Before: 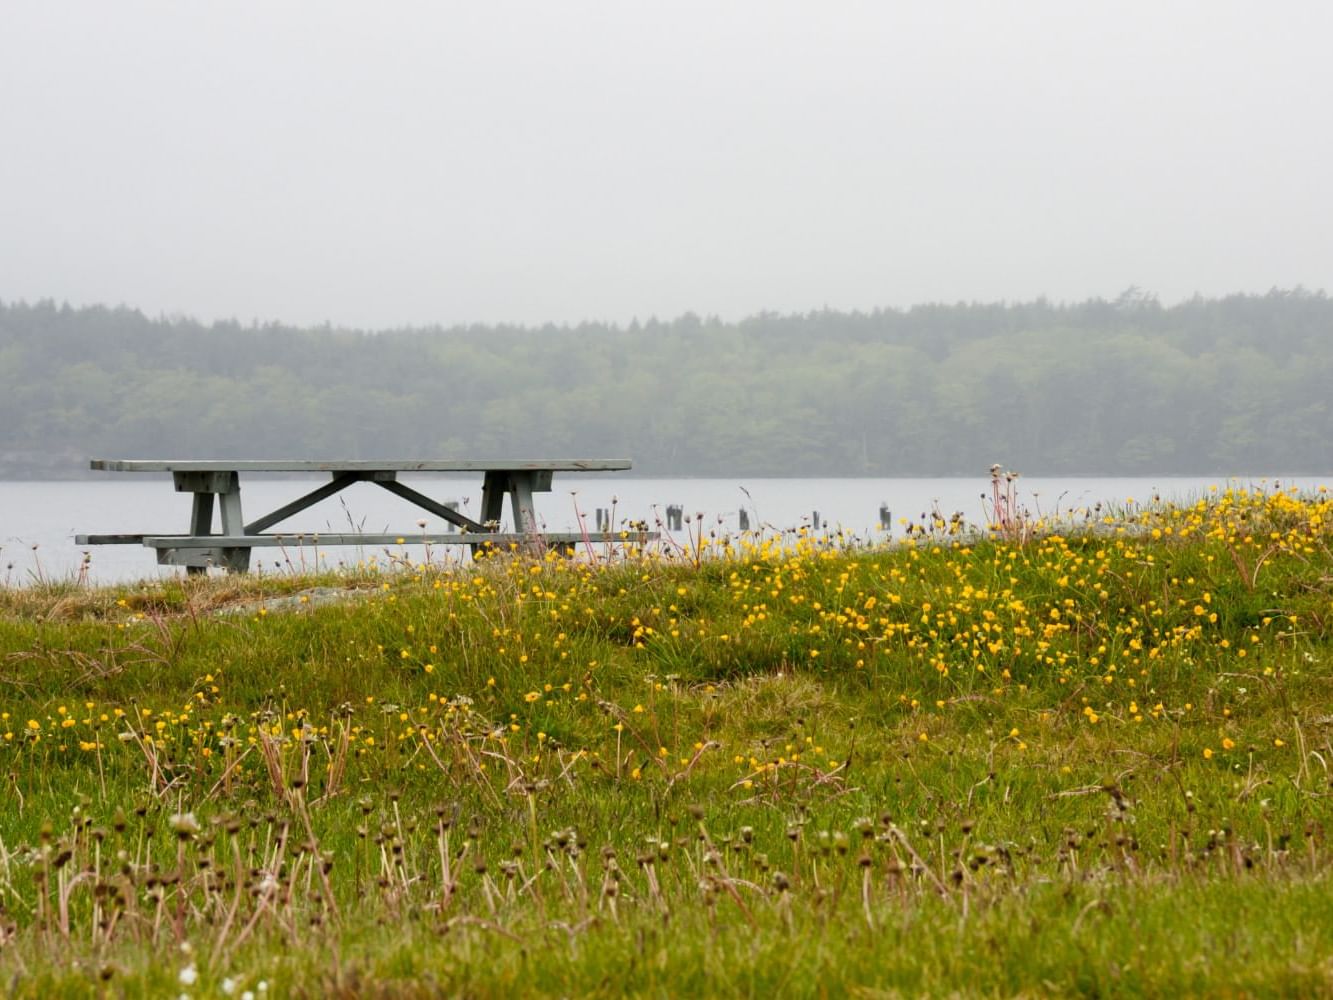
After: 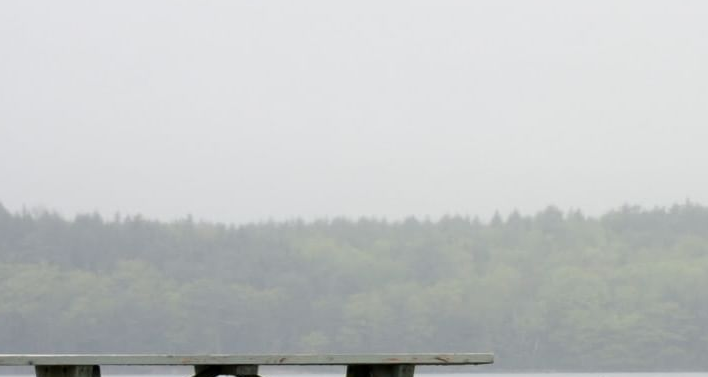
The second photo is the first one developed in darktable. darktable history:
crop: left 10.364%, top 10.634%, right 36.512%, bottom 51.639%
